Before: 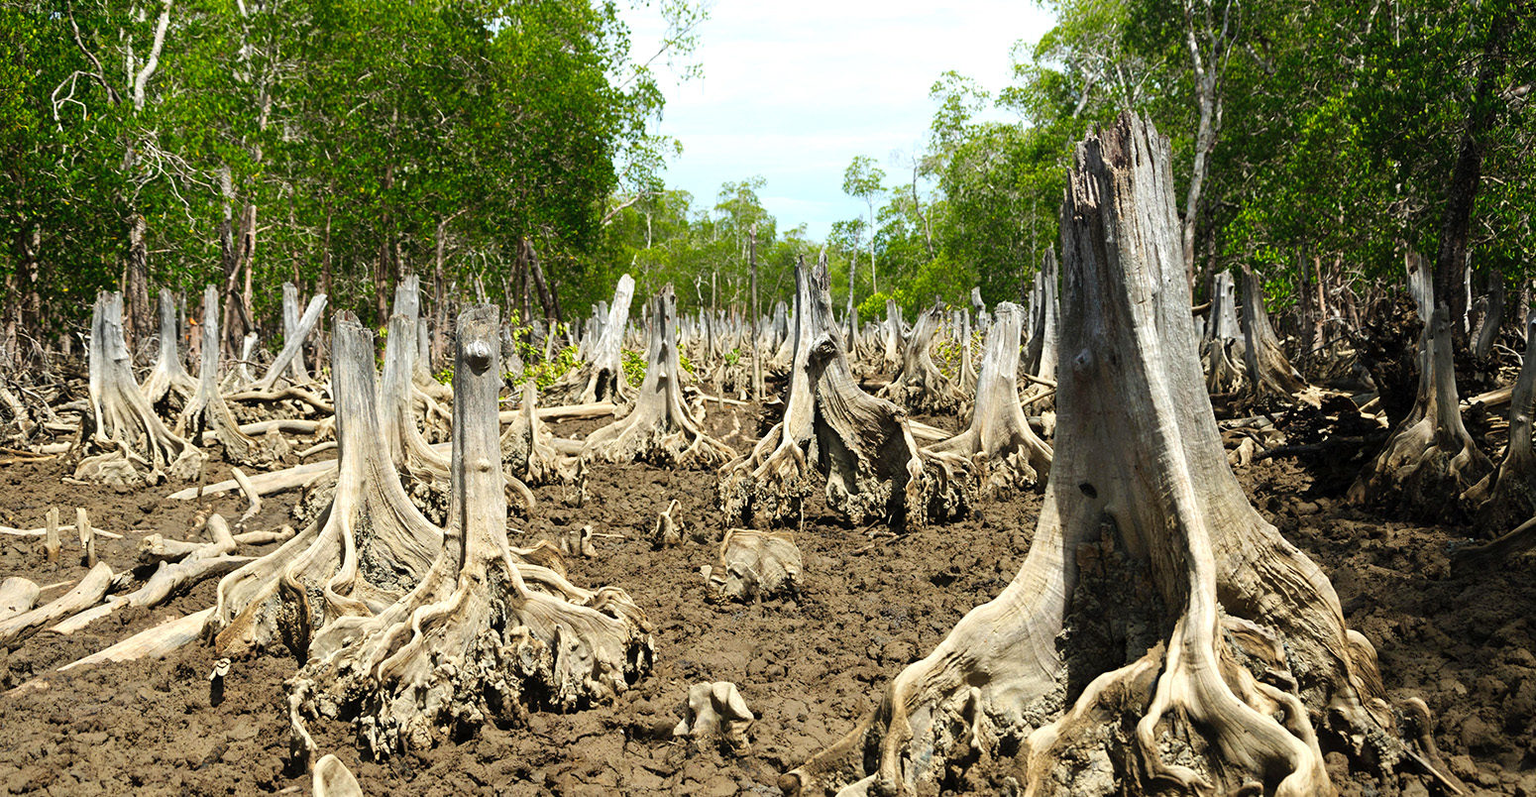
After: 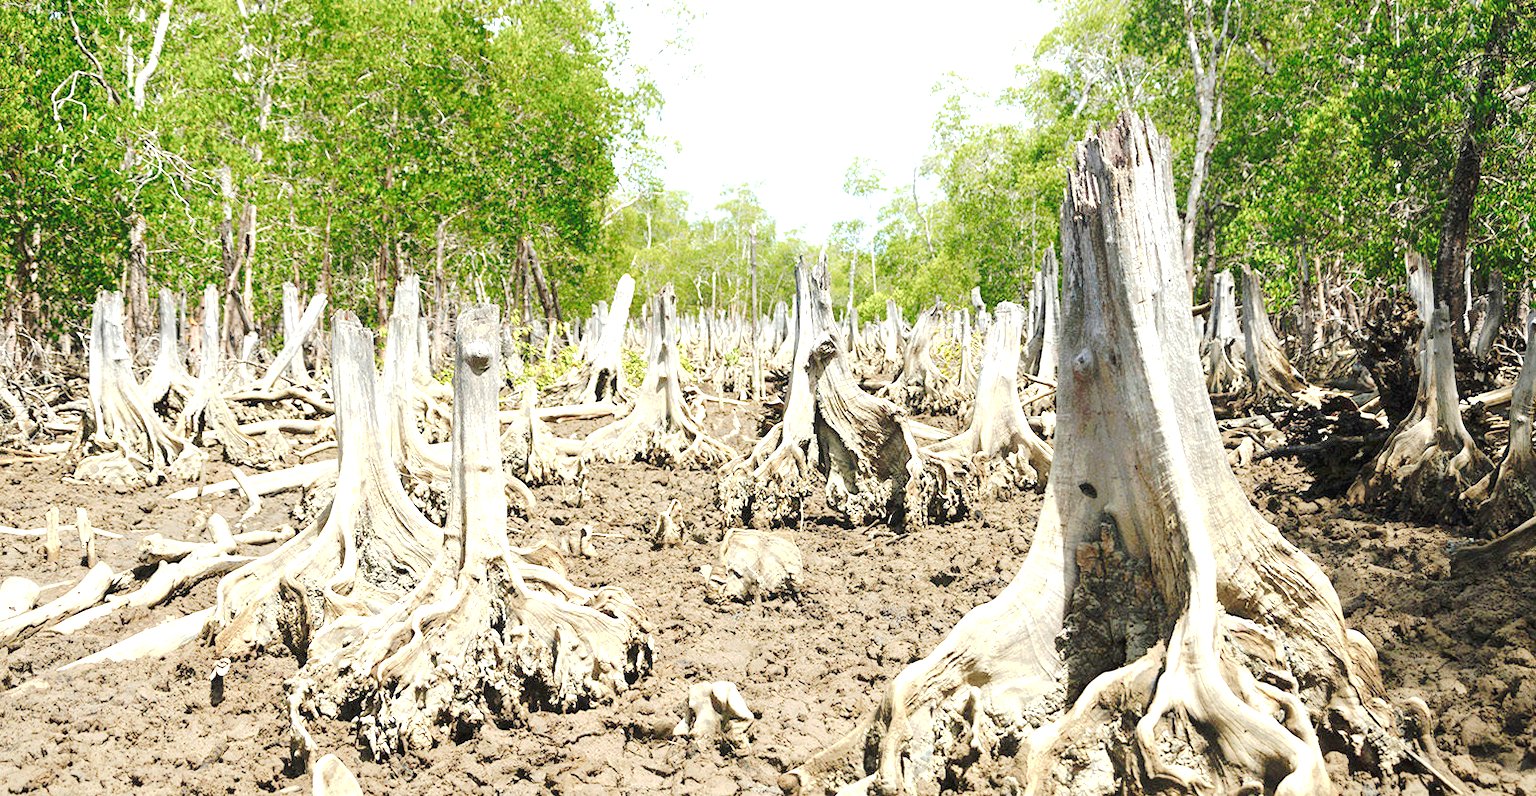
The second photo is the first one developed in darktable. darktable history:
tone curve: curves: ch0 [(0, 0) (0.003, 0.021) (0.011, 0.033) (0.025, 0.059) (0.044, 0.097) (0.069, 0.141) (0.1, 0.186) (0.136, 0.237) (0.177, 0.298) (0.224, 0.378) (0.277, 0.47) (0.335, 0.542) (0.399, 0.605) (0.468, 0.678) (0.543, 0.724) (0.623, 0.787) (0.709, 0.829) (0.801, 0.875) (0.898, 0.912) (1, 1)], preserve colors none
exposure: black level correction 0, exposure 1.001 EV, compensate highlight preservation false
